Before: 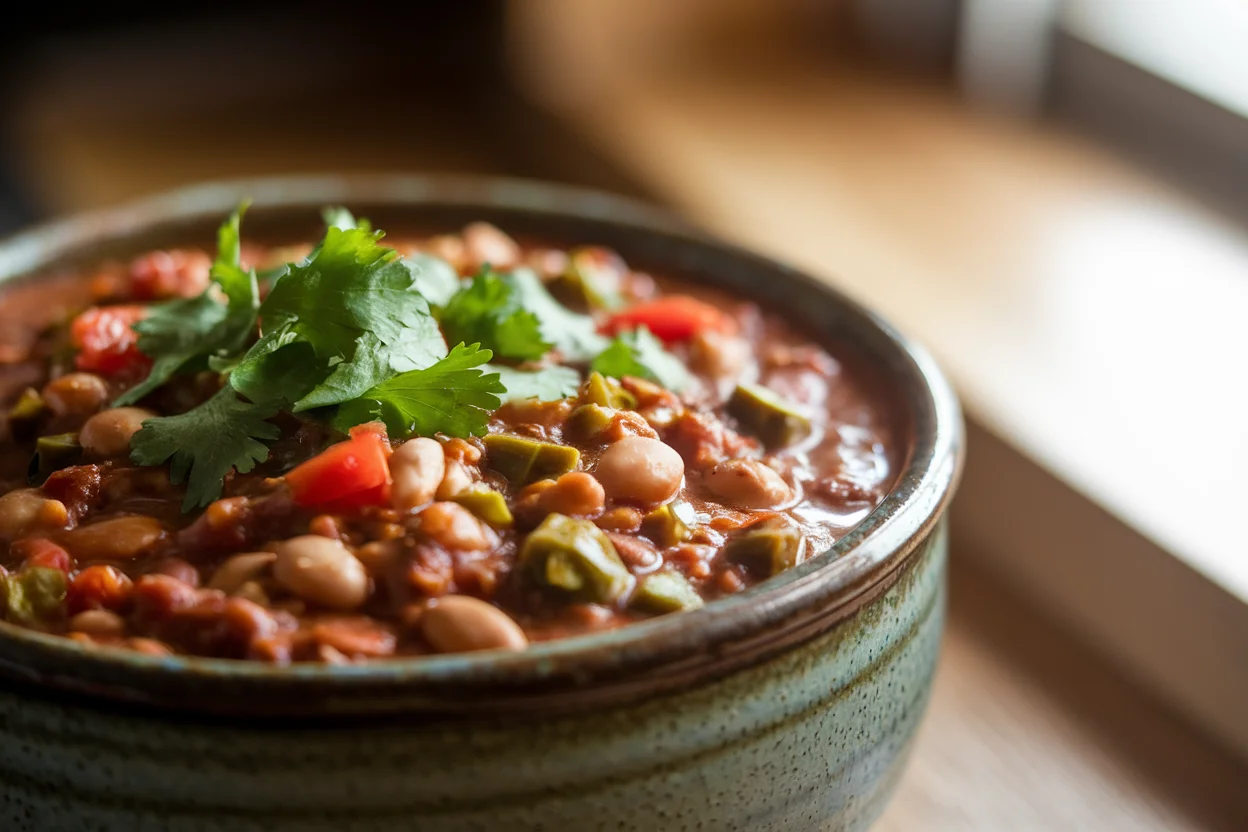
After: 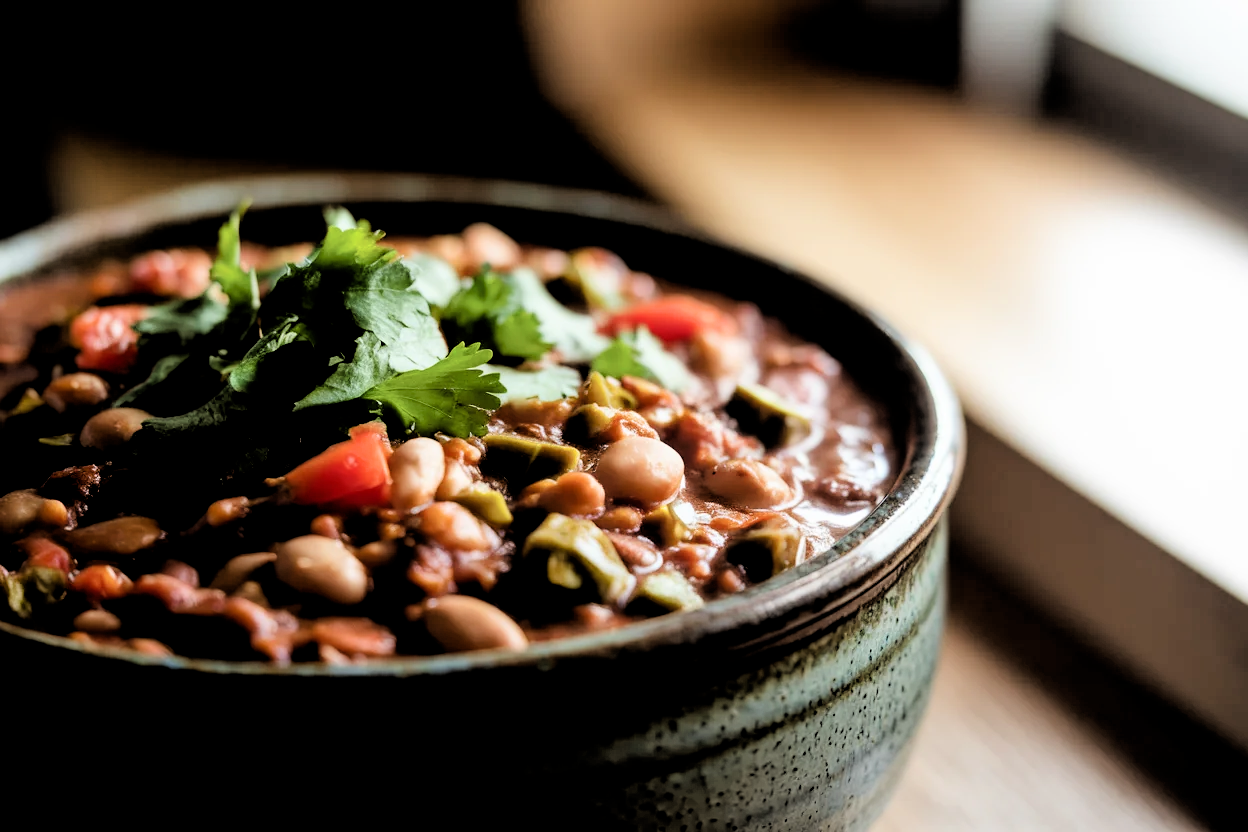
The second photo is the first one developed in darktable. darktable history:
filmic rgb: middle gray luminance 13.63%, black relative exposure -1.92 EV, white relative exposure 3.1 EV, target black luminance 0%, hardness 1.81, latitude 59.38%, contrast 1.74, highlights saturation mix 5.07%, shadows ↔ highlights balance -36.98%
